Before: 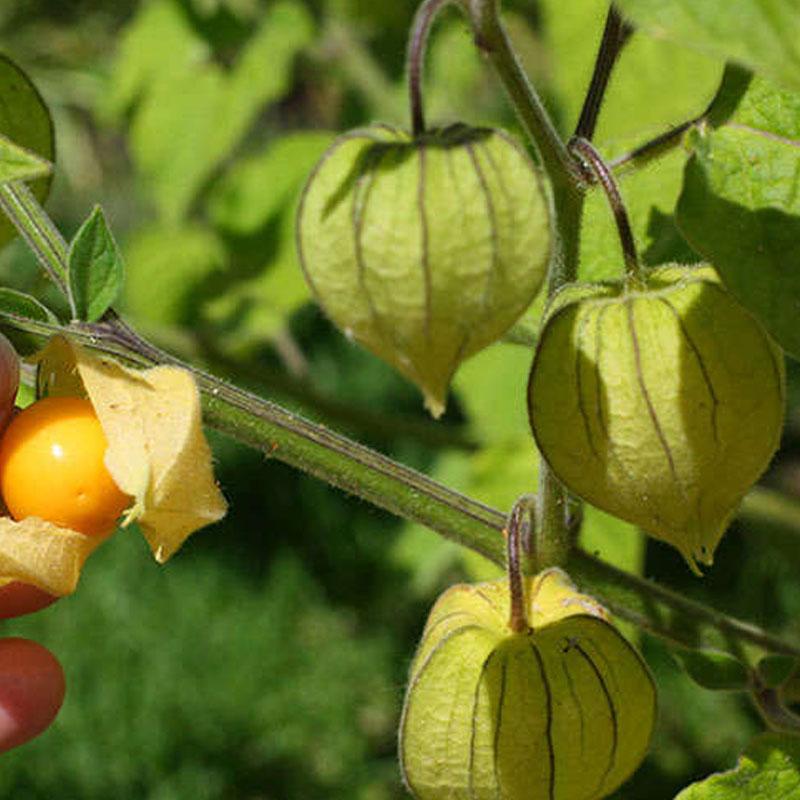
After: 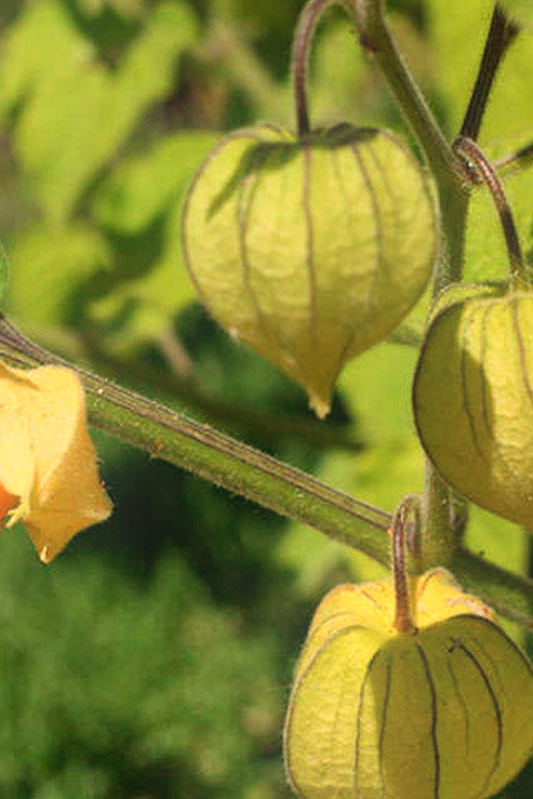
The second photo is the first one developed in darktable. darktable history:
shadows and highlights: shadows 60, highlights -60.23, soften with gaussian
bloom: threshold 82.5%, strength 16.25%
crop and rotate: left 14.385%, right 18.948%
white balance: red 1.123, blue 0.83
